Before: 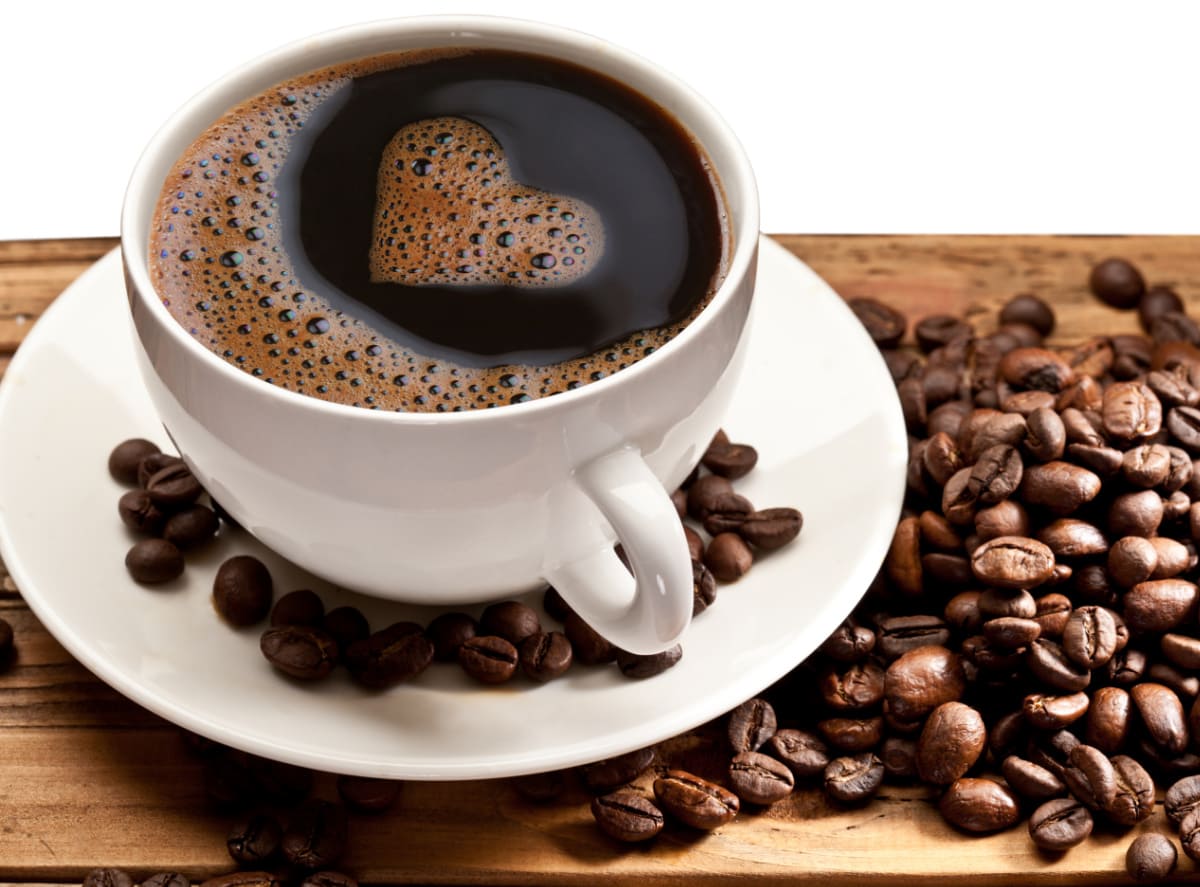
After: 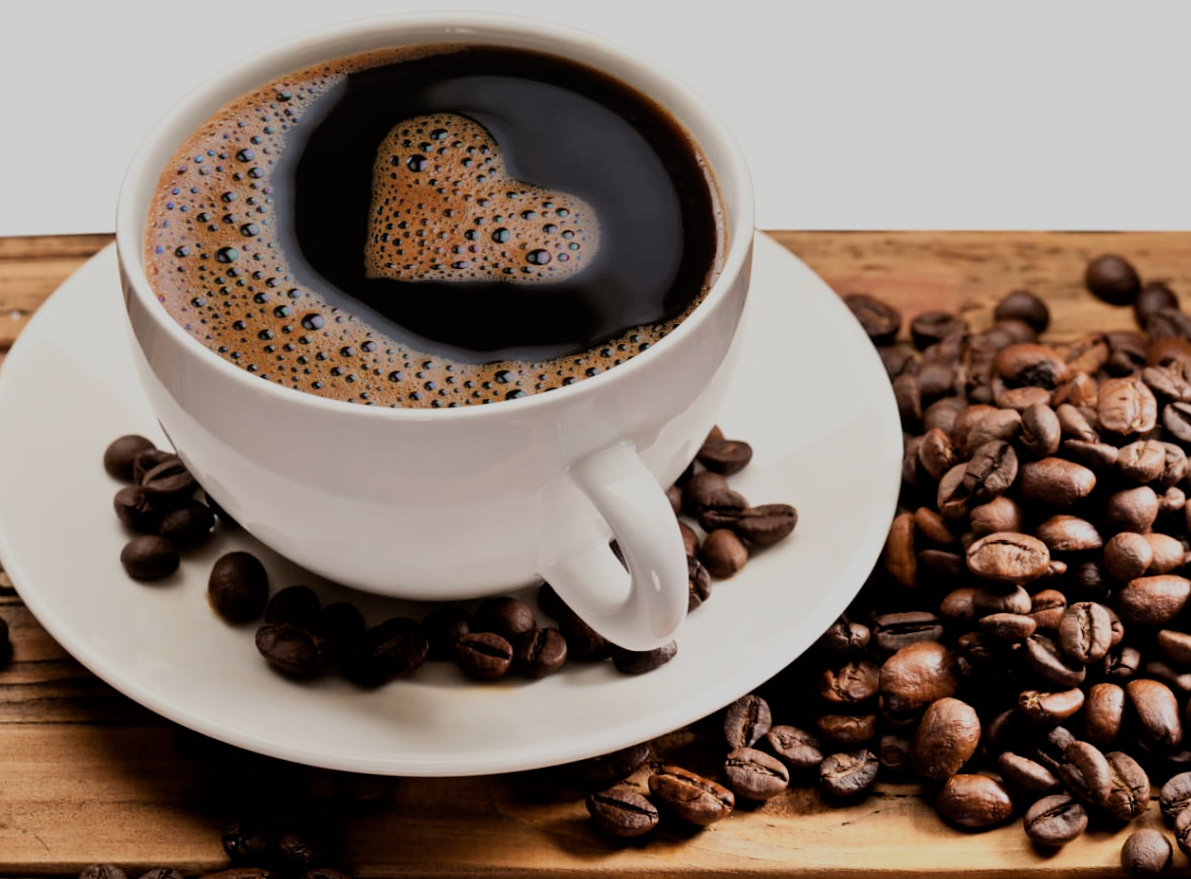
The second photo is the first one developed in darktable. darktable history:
crop: left 0.434%, top 0.485%, right 0.244%, bottom 0.386%
filmic rgb: black relative exposure -7.15 EV, white relative exposure 5.36 EV, hardness 3.02, color science v6 (2022)
